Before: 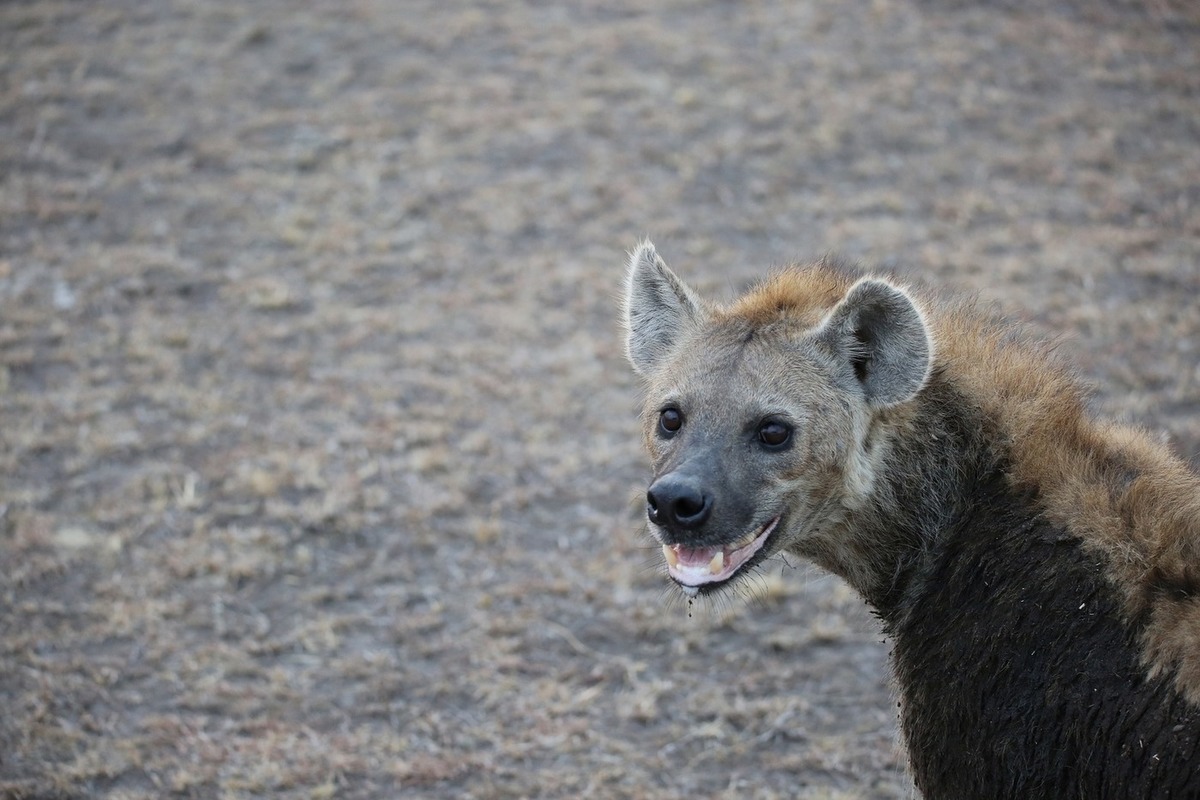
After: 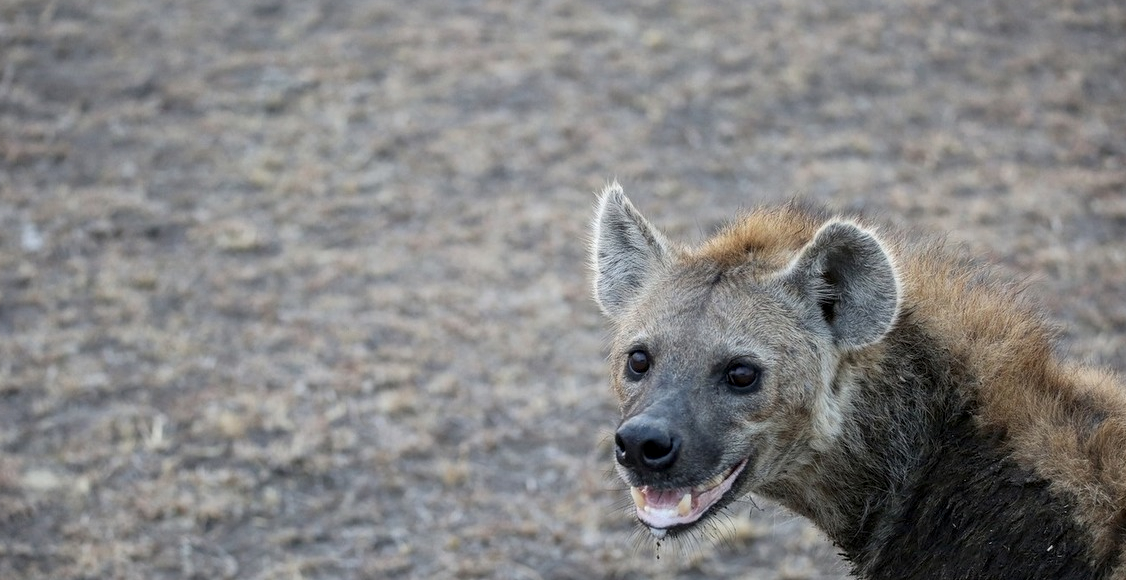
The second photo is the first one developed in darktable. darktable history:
local contrast: on, module defaults
exposure: compensate highlight preservation false
crop: left 2.737%, top 7.287%, right 3.421%, bottom 20.179%
